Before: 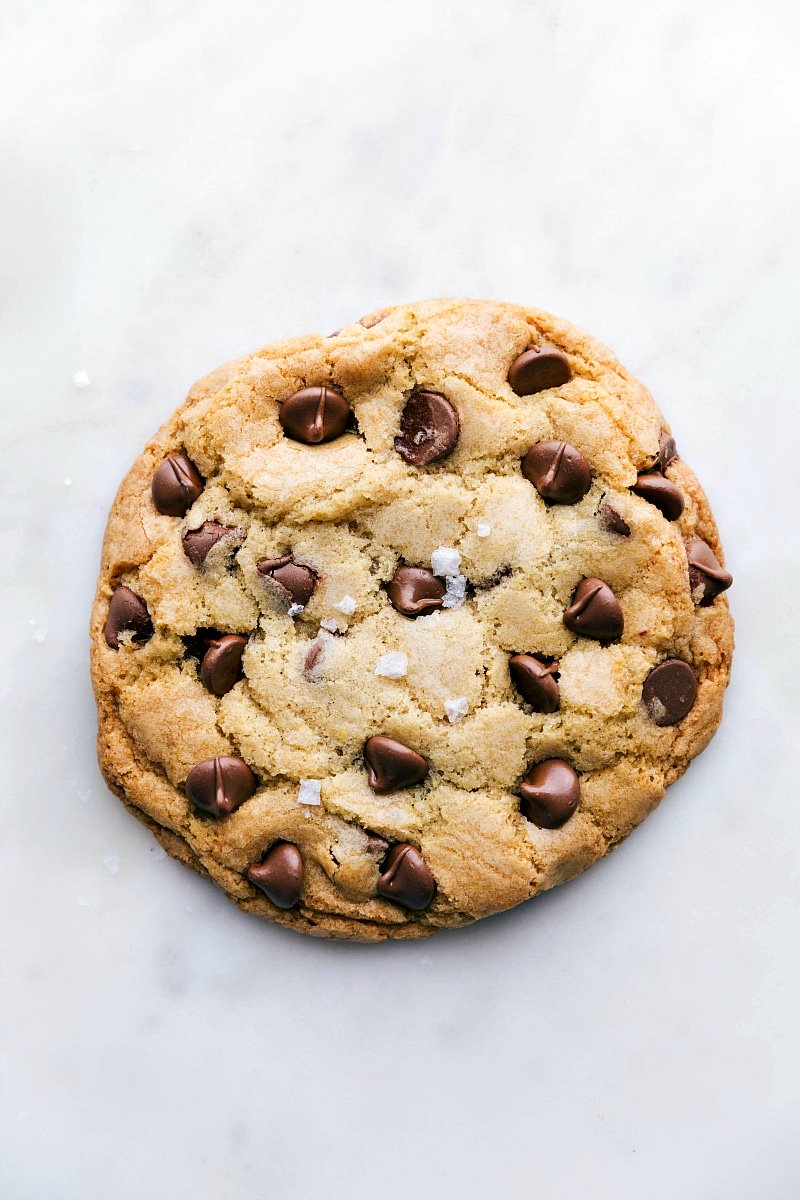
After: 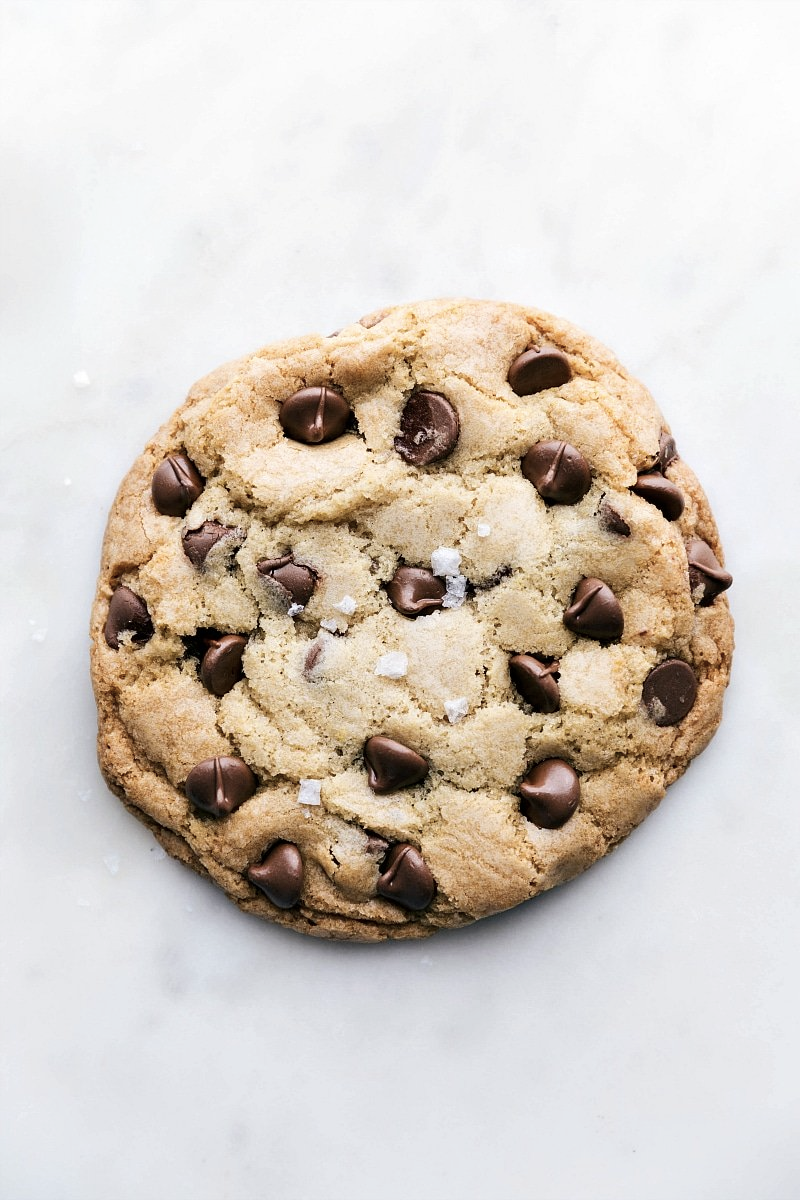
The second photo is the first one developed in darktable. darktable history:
contrast brightness saturation: contrast 0.102, saturation -0.296
